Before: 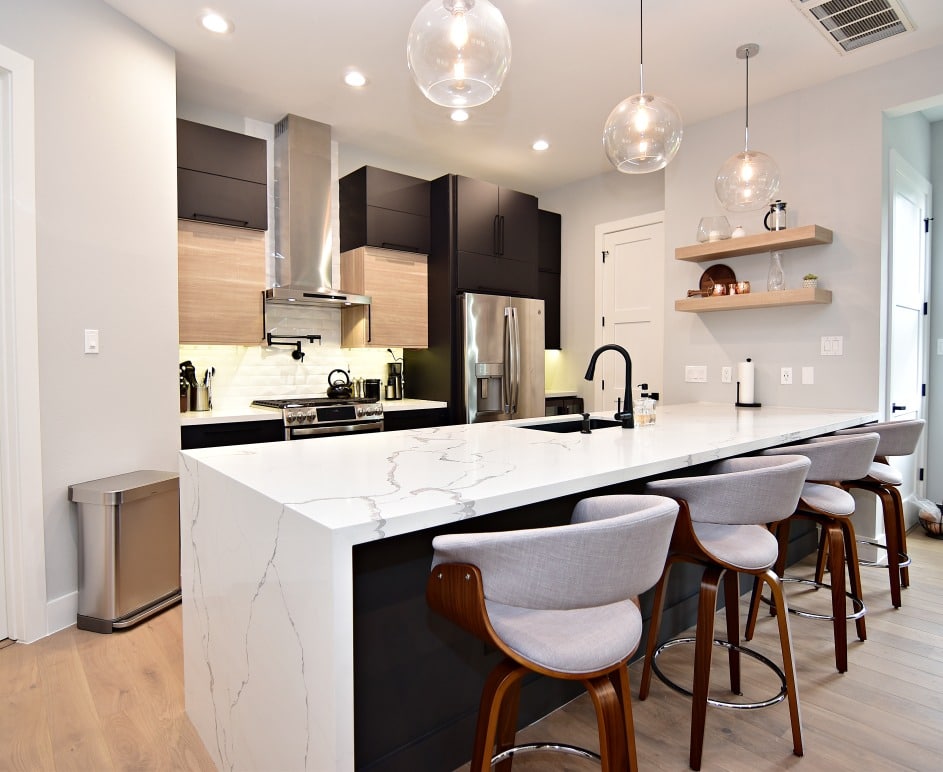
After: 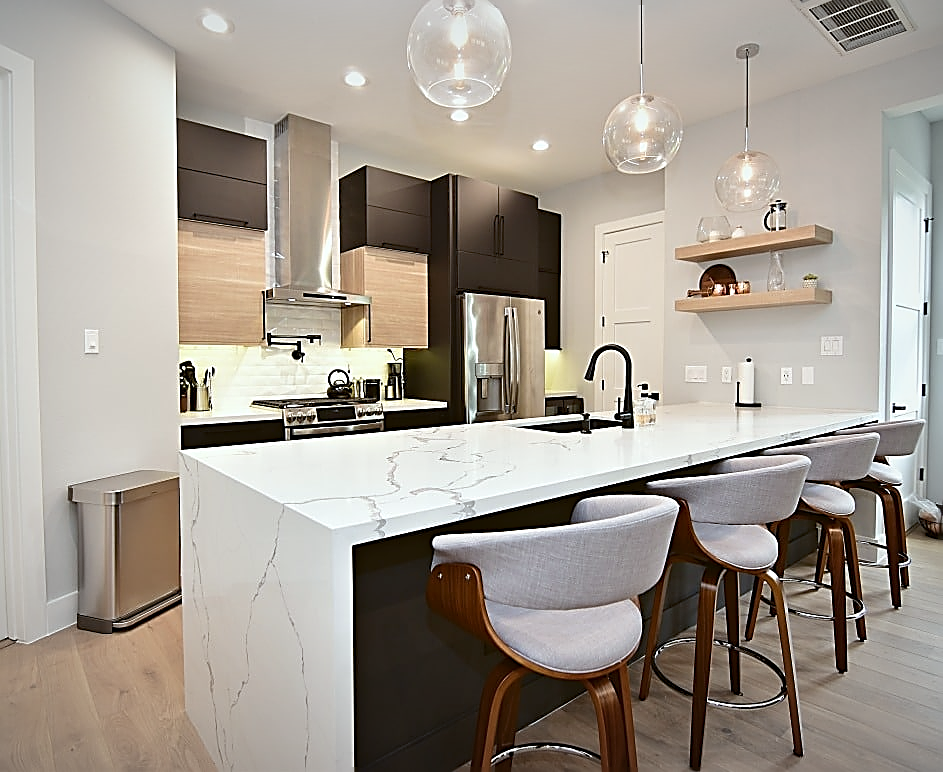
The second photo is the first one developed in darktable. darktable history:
shadows and highlights: shadows 12, white point adjustment 1.2, highlights -0.36, soften with gaussian
sharpen: radius 1.685, amount 1.294
color balance: lift [1.004, 1.002, 1.002, 0.998], gamma [1, 1.007, 1.002, 0.993], gain [1, 0.977, 1.013, 1.023], contrast -3.64%
vignetting: fall-off radius 100%, width/height ratio 1.337
